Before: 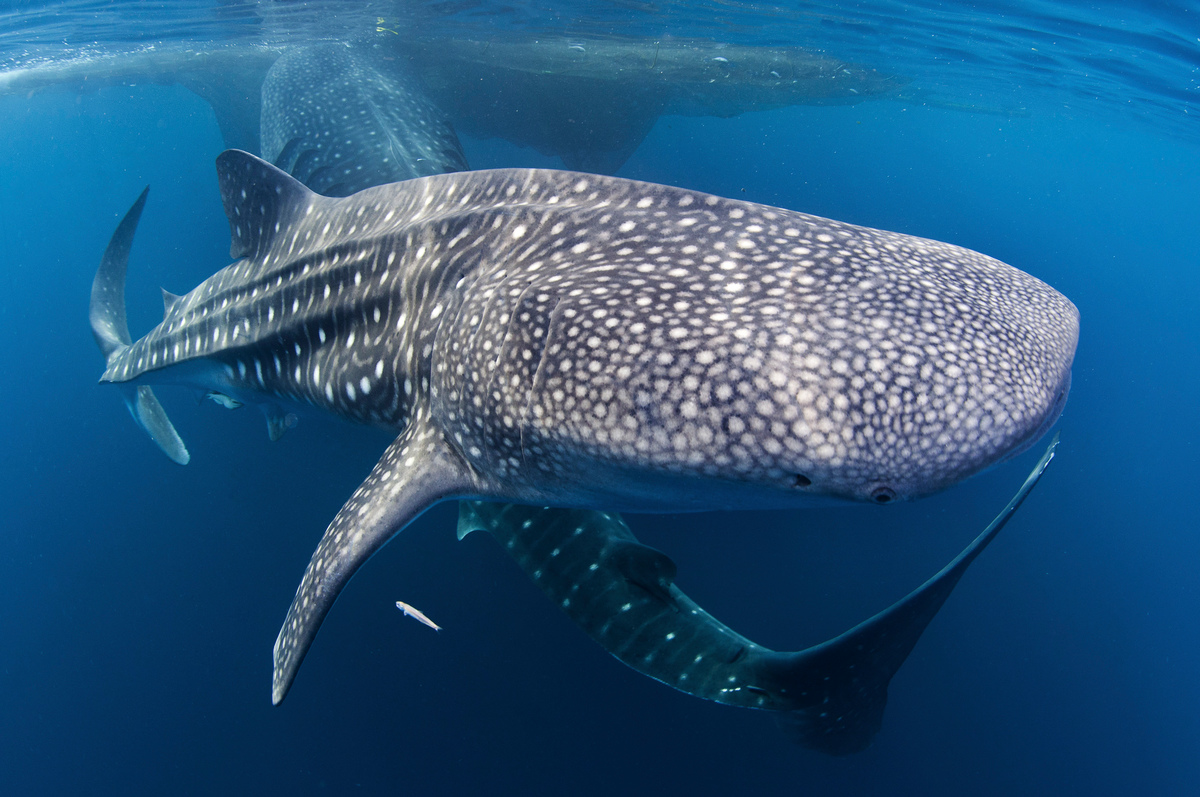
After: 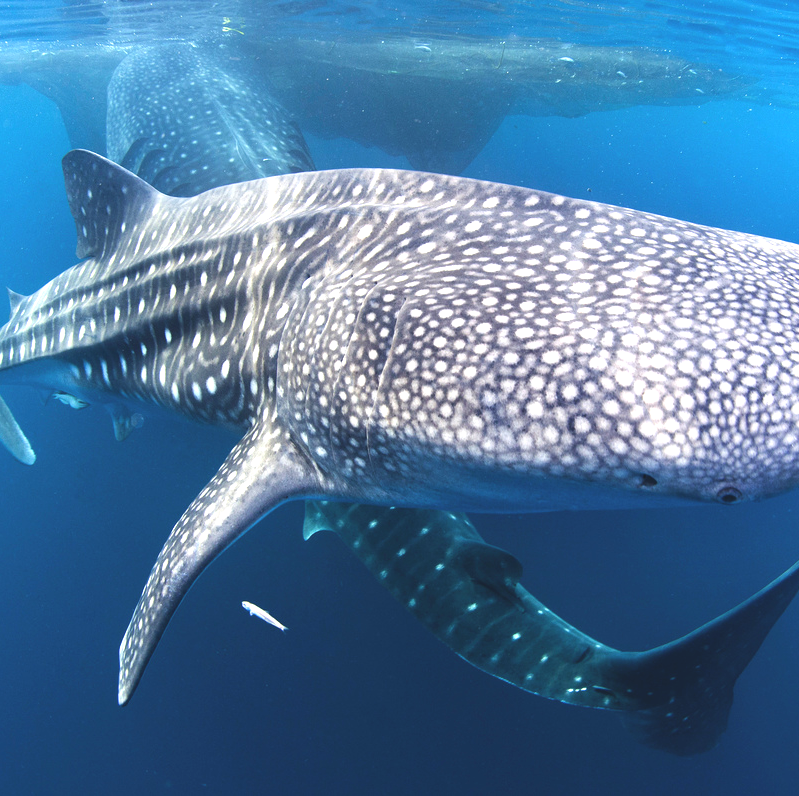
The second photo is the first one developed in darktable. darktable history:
crop and rotate: left 12.837%, right 20.544%
exposure: black level correction -0.005, exposure 1.004 EV, compensate exposure bias true, compensate highlight preservation false
